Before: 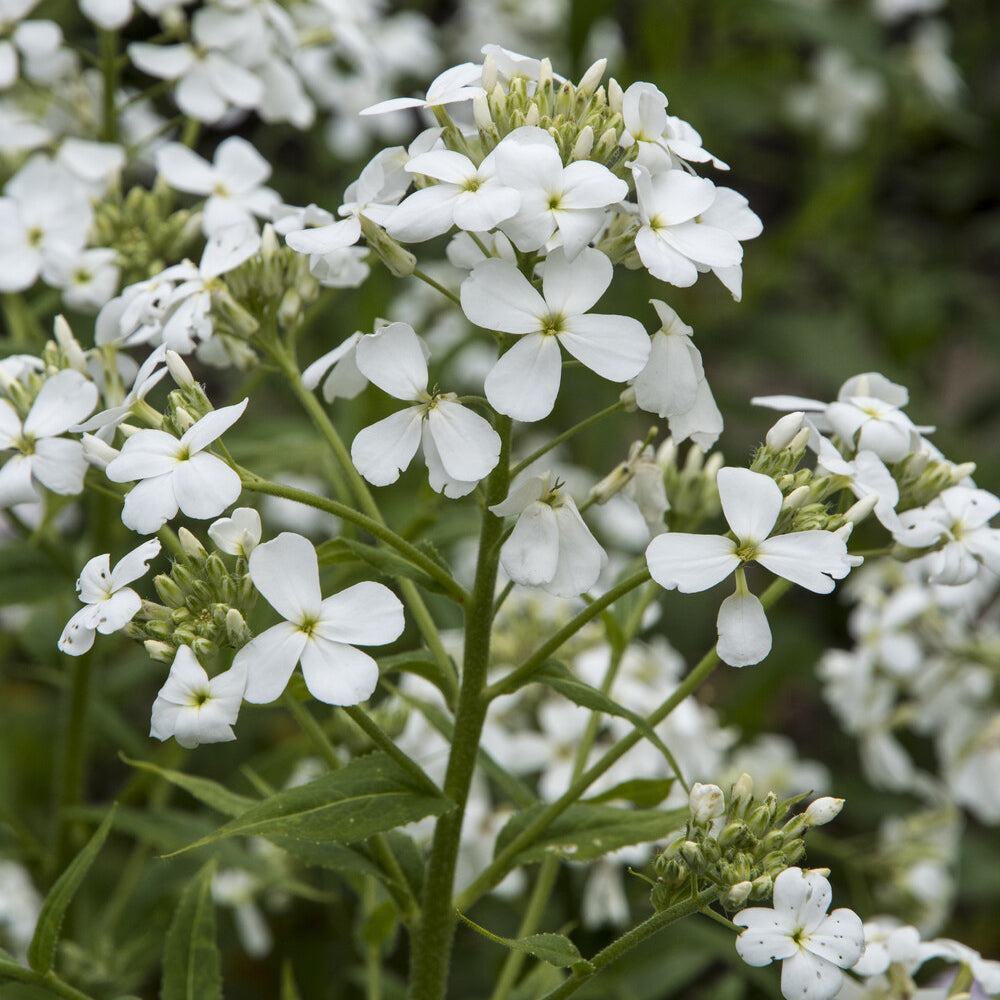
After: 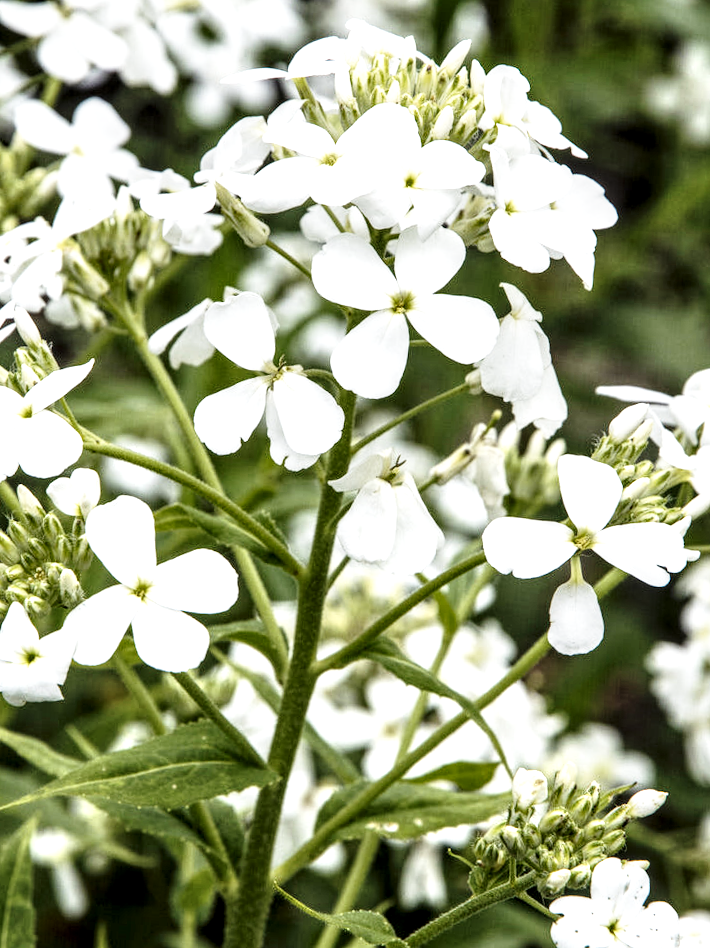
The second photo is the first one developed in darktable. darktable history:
local contrast: highlights 60%, shadows 62%, detail 160%
contrast brightness saturation: saturation -0.18
crop and rotate: angle -3.16°, left 14.277%, top 0.025%, right 10.916%, bottom 0.076%
base curve: curves: ch0 [(0, 0) (0.026, 0.03) (0.109, 0.232) (0.351, 0.748) (0.669, 0.968) (1, 1)], preserve colors none
